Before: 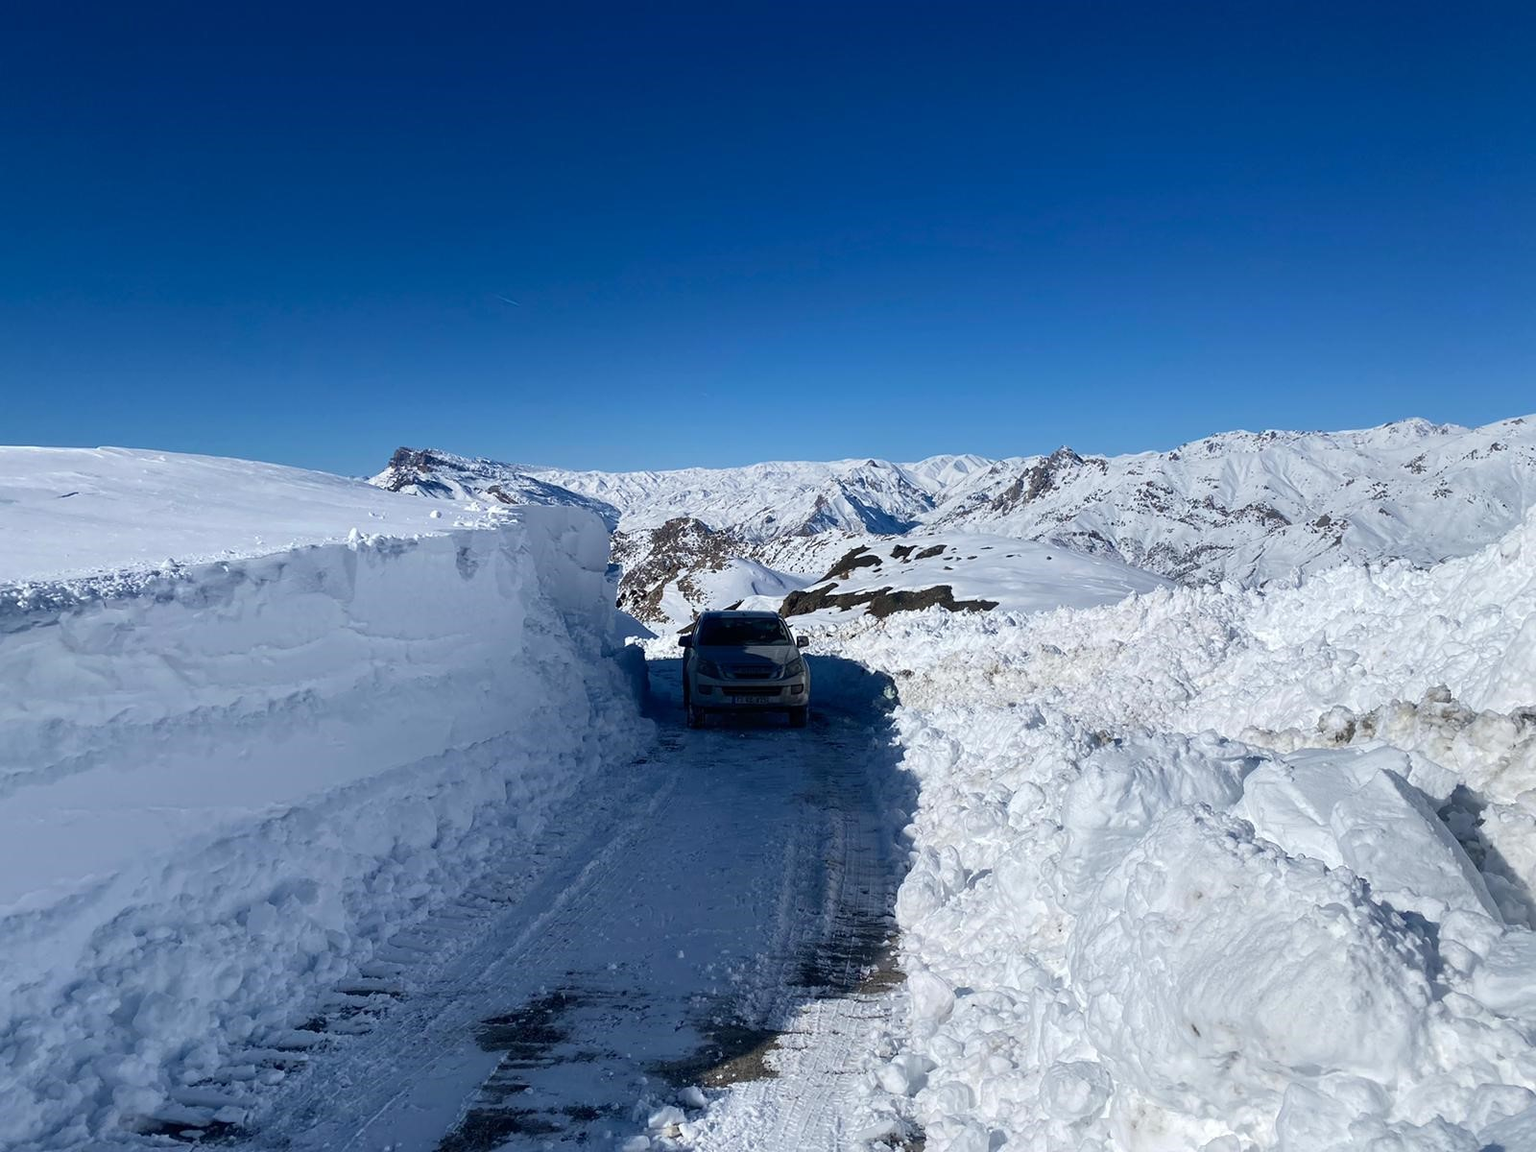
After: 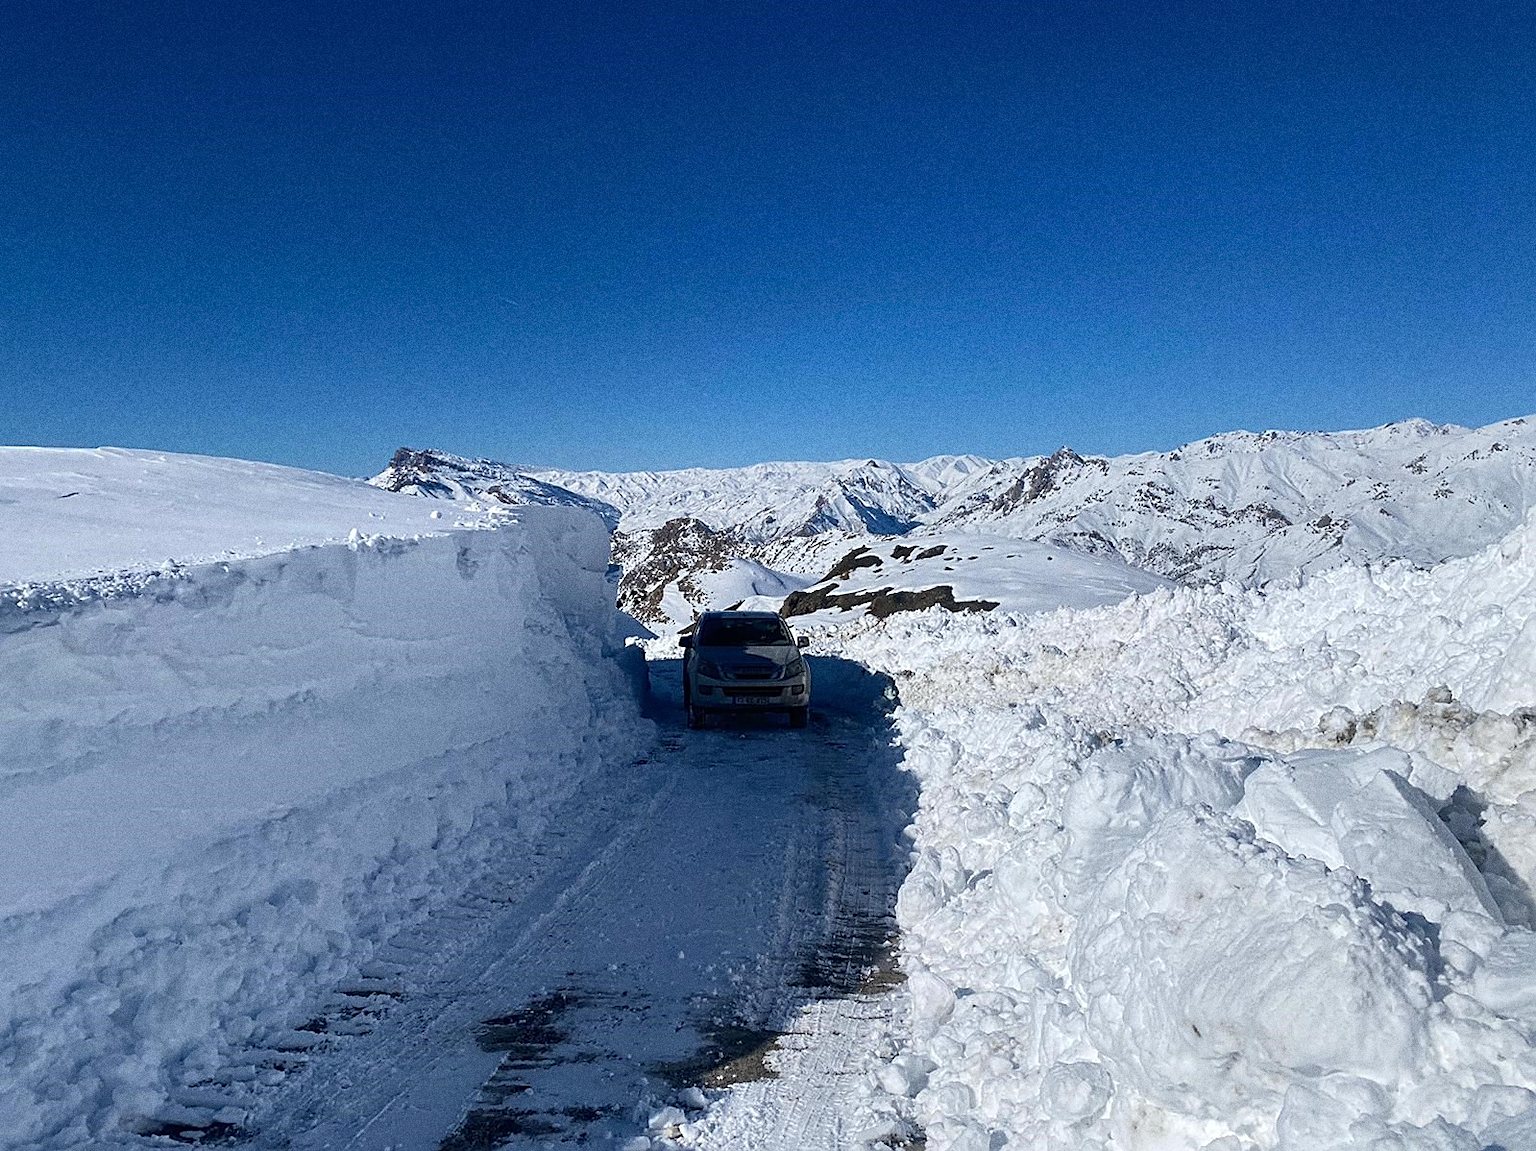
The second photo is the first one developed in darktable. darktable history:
grain: coarseness 0.09 ISO, strength 40%
sharpen: on, module defaults
